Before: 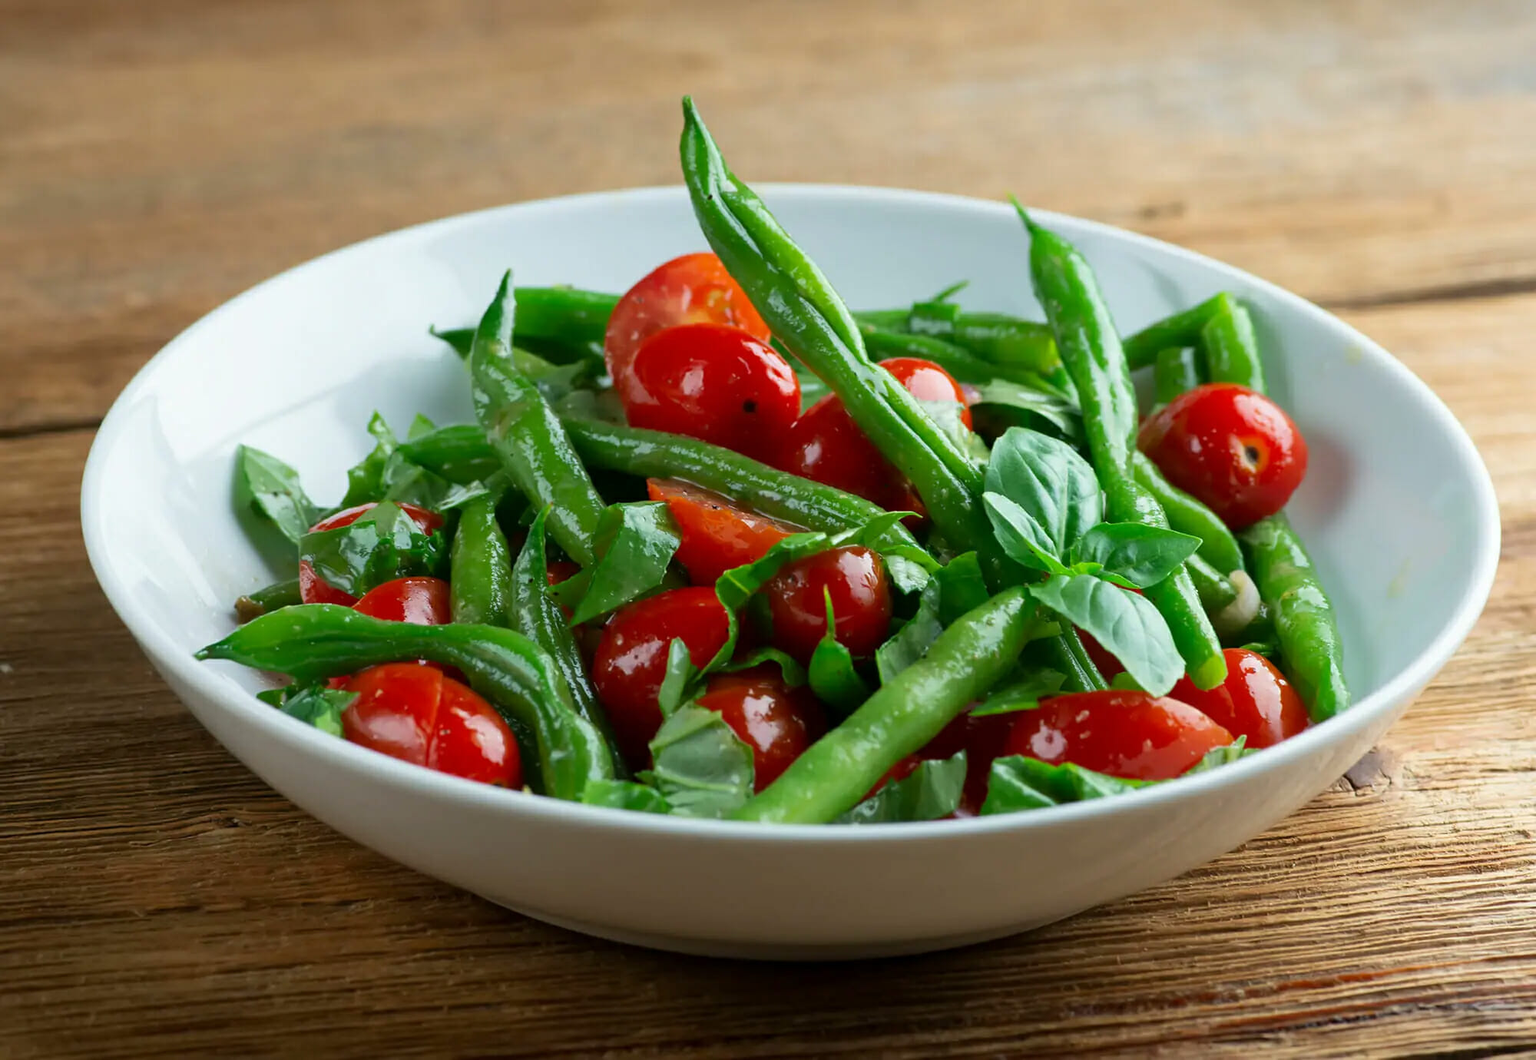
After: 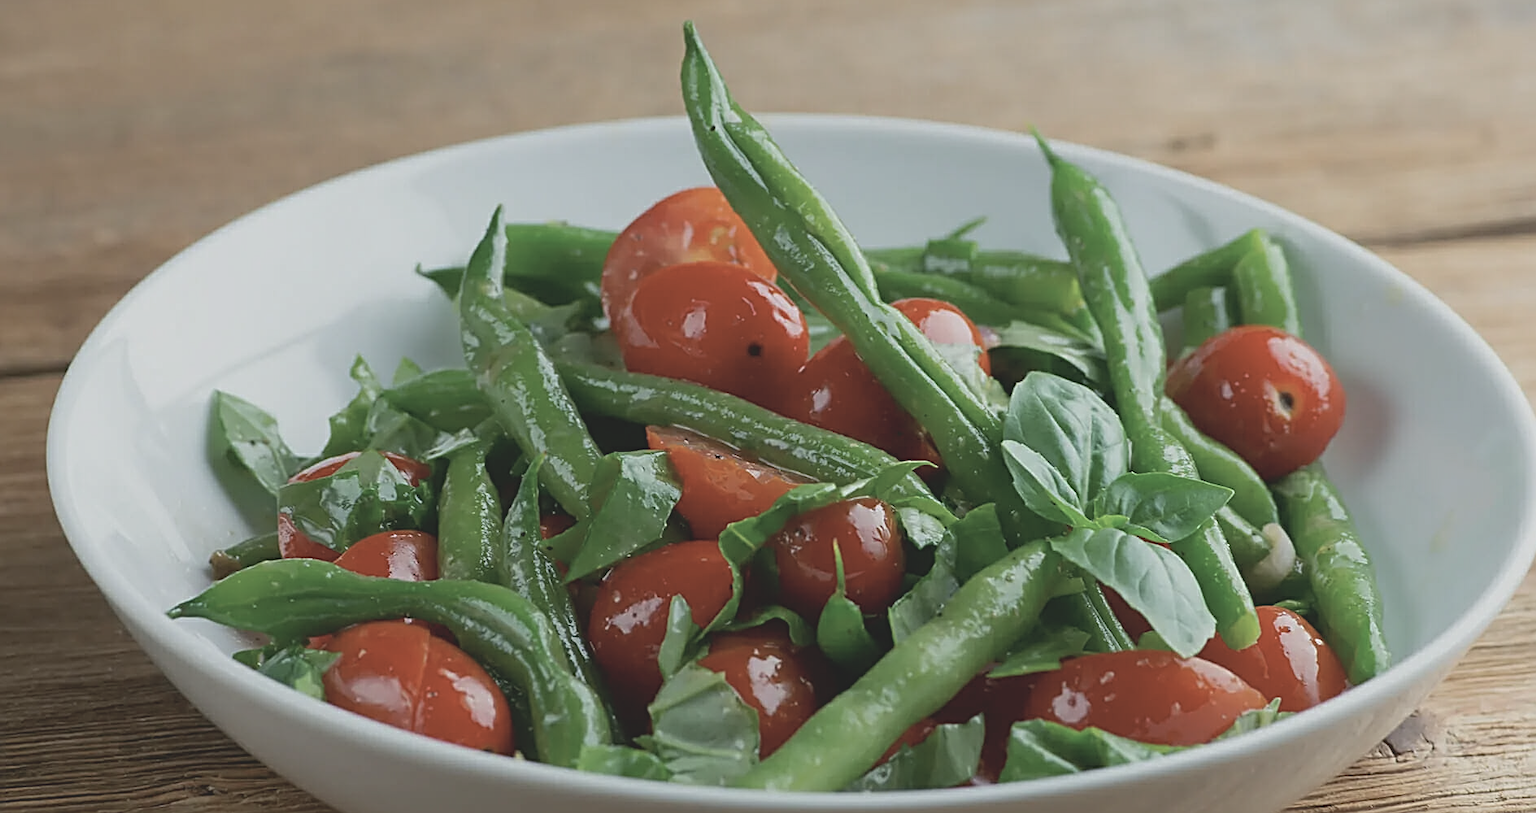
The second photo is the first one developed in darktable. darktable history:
sharpen: radius 2.589, amount 0.696
contrast brightness saturation: contrast -0.264, saturation -0.446
crop: left 2.416%, top 7.217%, right 3.111%, bottom 20.297%
color zones: curves: ch0 [(0.25, 0.5) (0.428, 0.473) (0.75, 0.5)]; ch1 [(0.243, 0.479) (0.398, 0.452) (0.75, 0.5)]
